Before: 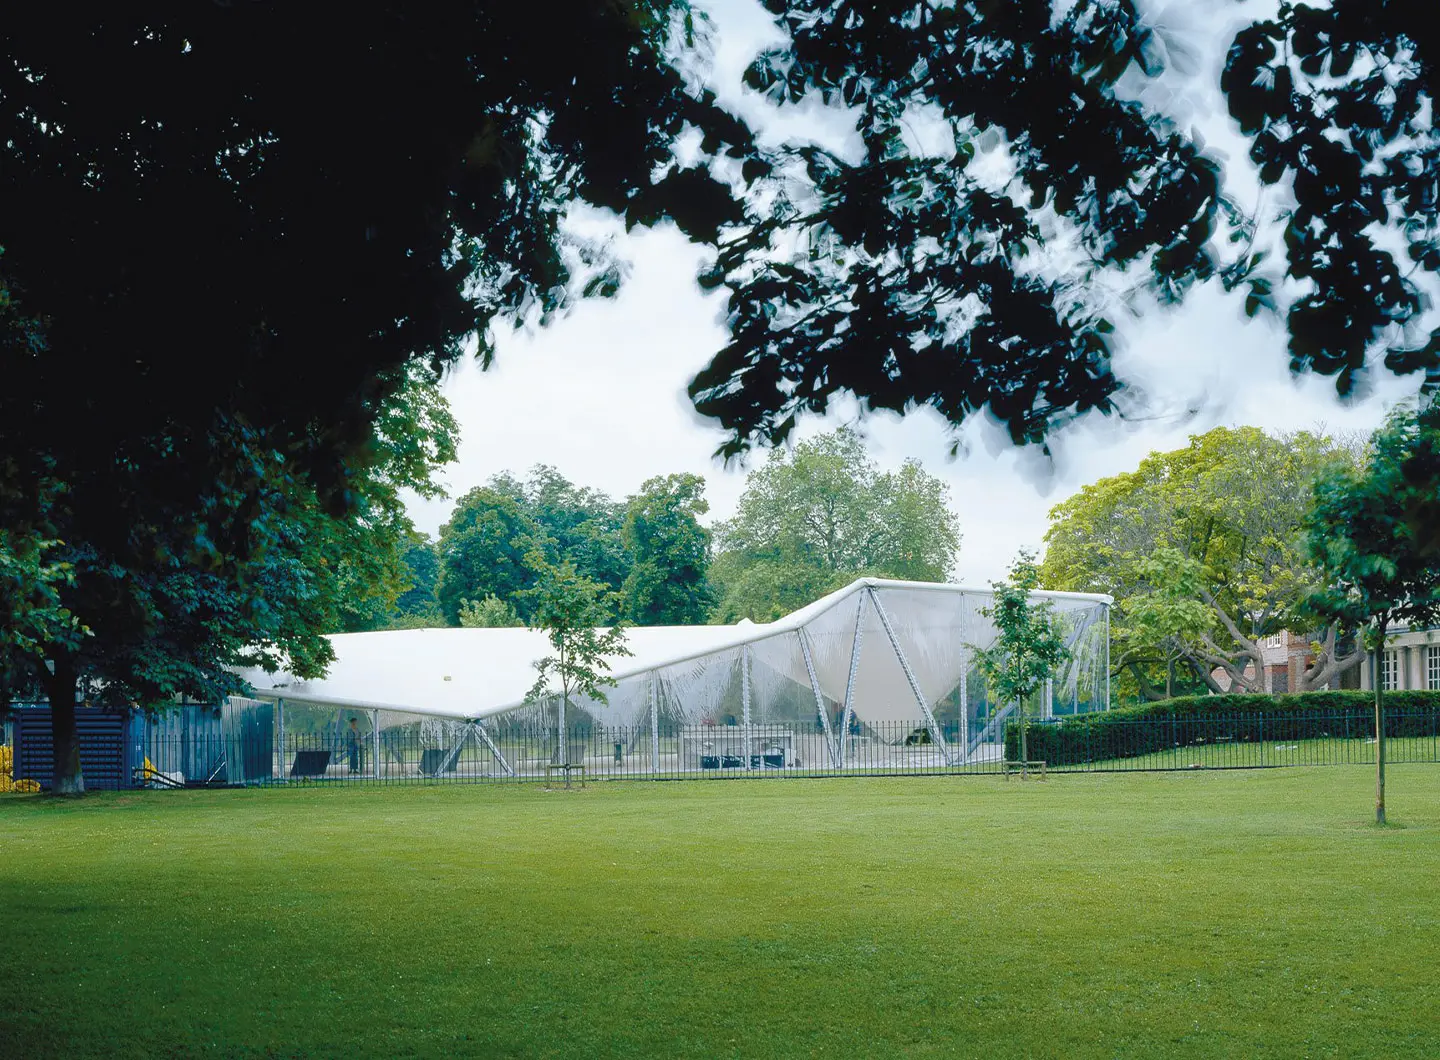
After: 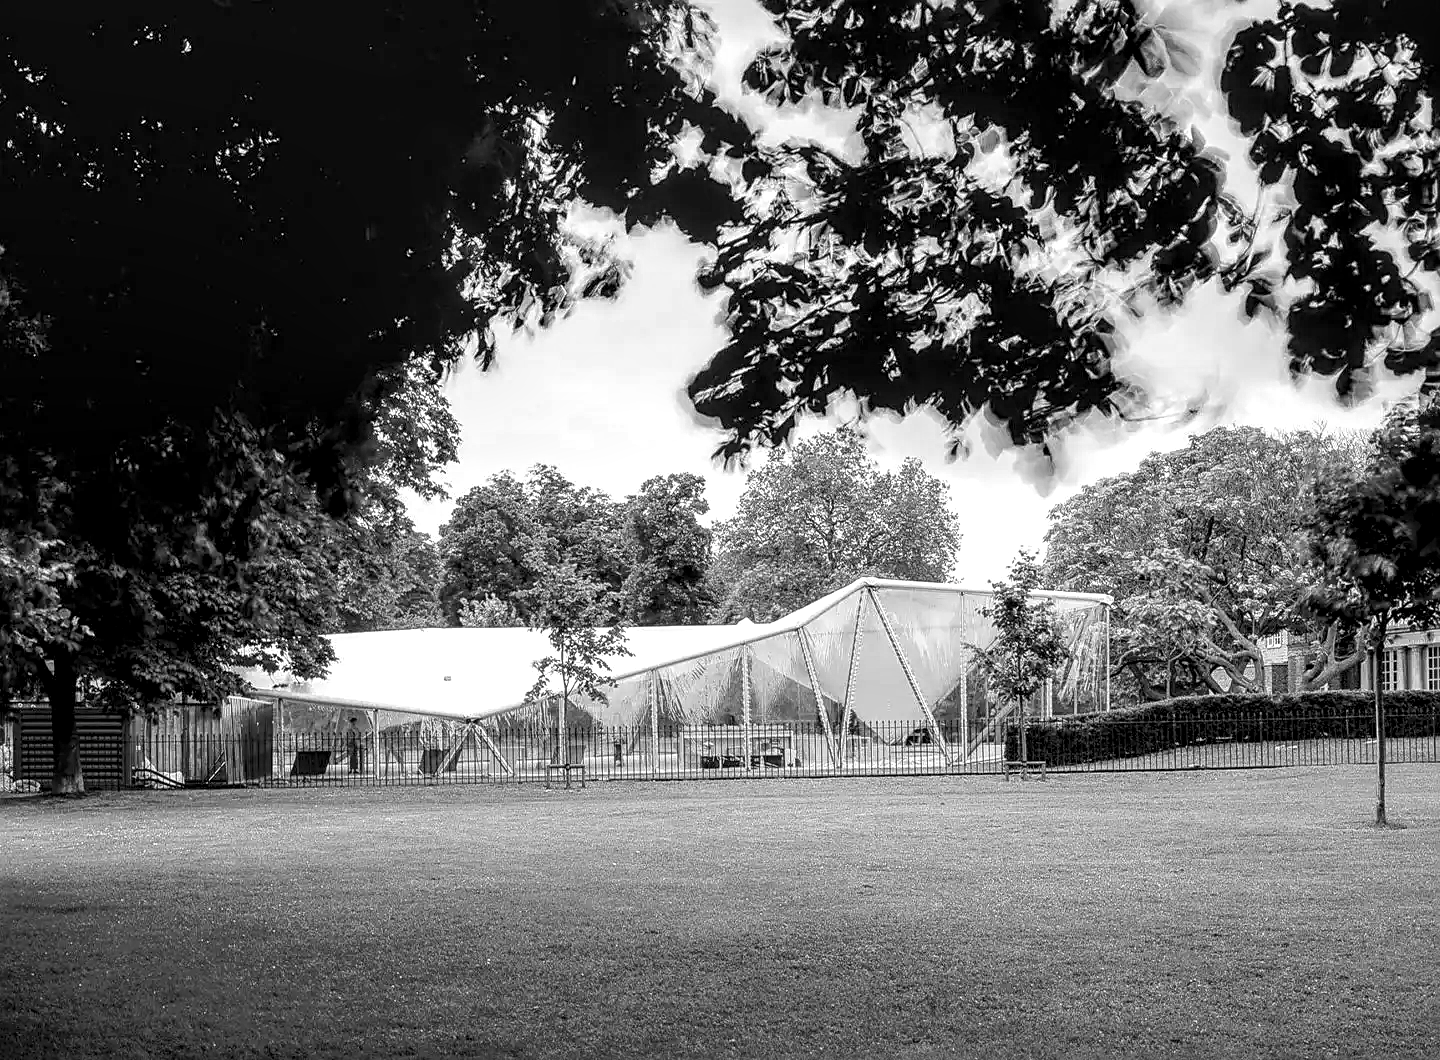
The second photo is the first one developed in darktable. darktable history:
local contrast: highlights 16%, detail 185%
sharpen: on, module defaults
contrast brightness saturation: saturation -0.999
